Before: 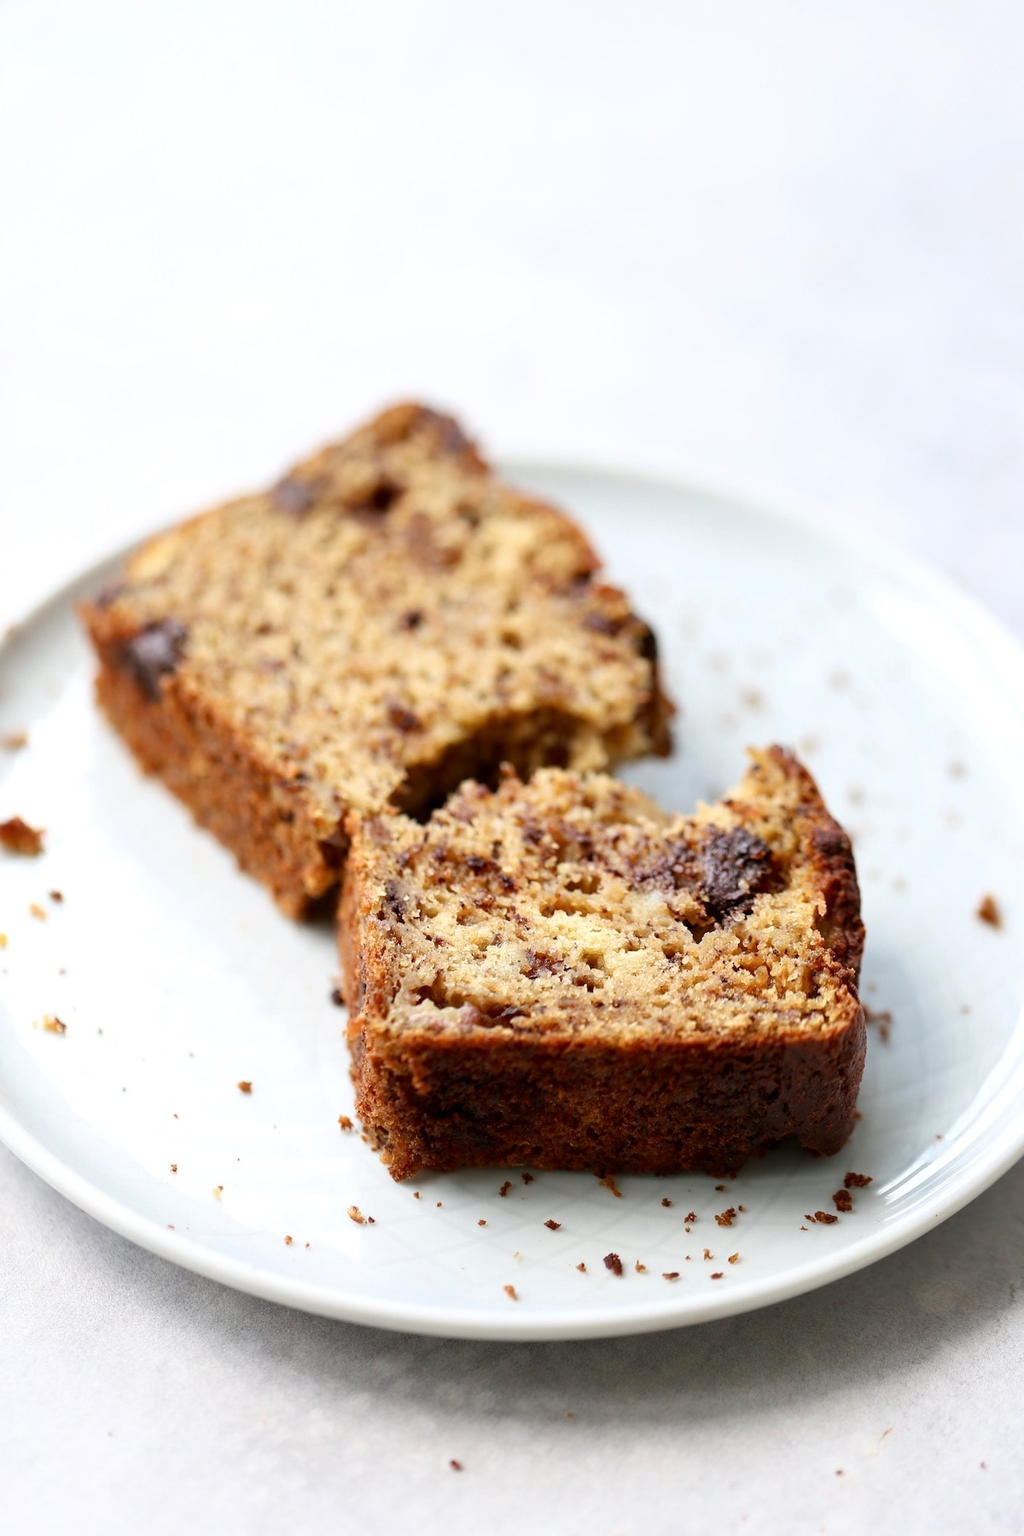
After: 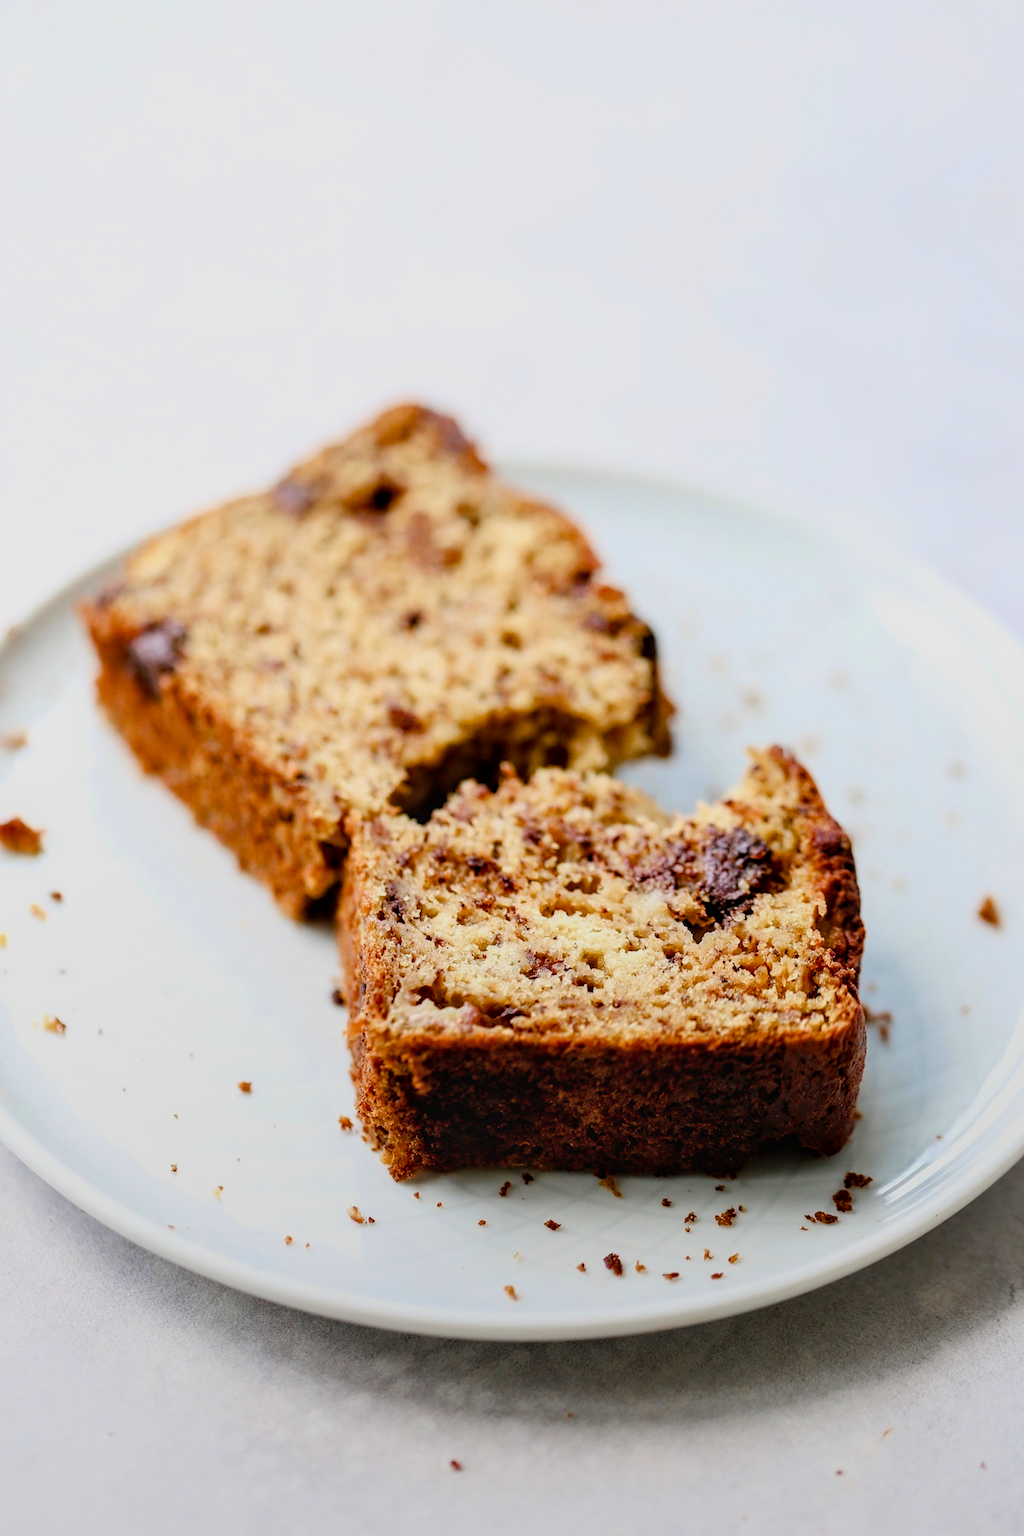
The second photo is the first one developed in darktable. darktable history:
filmic rgb: black relative exposure -7.65 EV, white relative exposure 4.56 EV, hardness 3.61, color science v6 (2022)
local contrast: on, module defaults
tone equalizer: on, module defaults
color balance rgb: perceptual saturation grading › global saturation 25%, perceptual saturation grading › highlights -50%, perceptual saturation grading › shadows 30%, perceptual brilliance grading › global brilliance 12%, global vibrance 20%
color zones: curves: ch1 [(0.25, 0.5) (0.747, 0.71)]
graduated density: rotation -180°, offset 27.42
